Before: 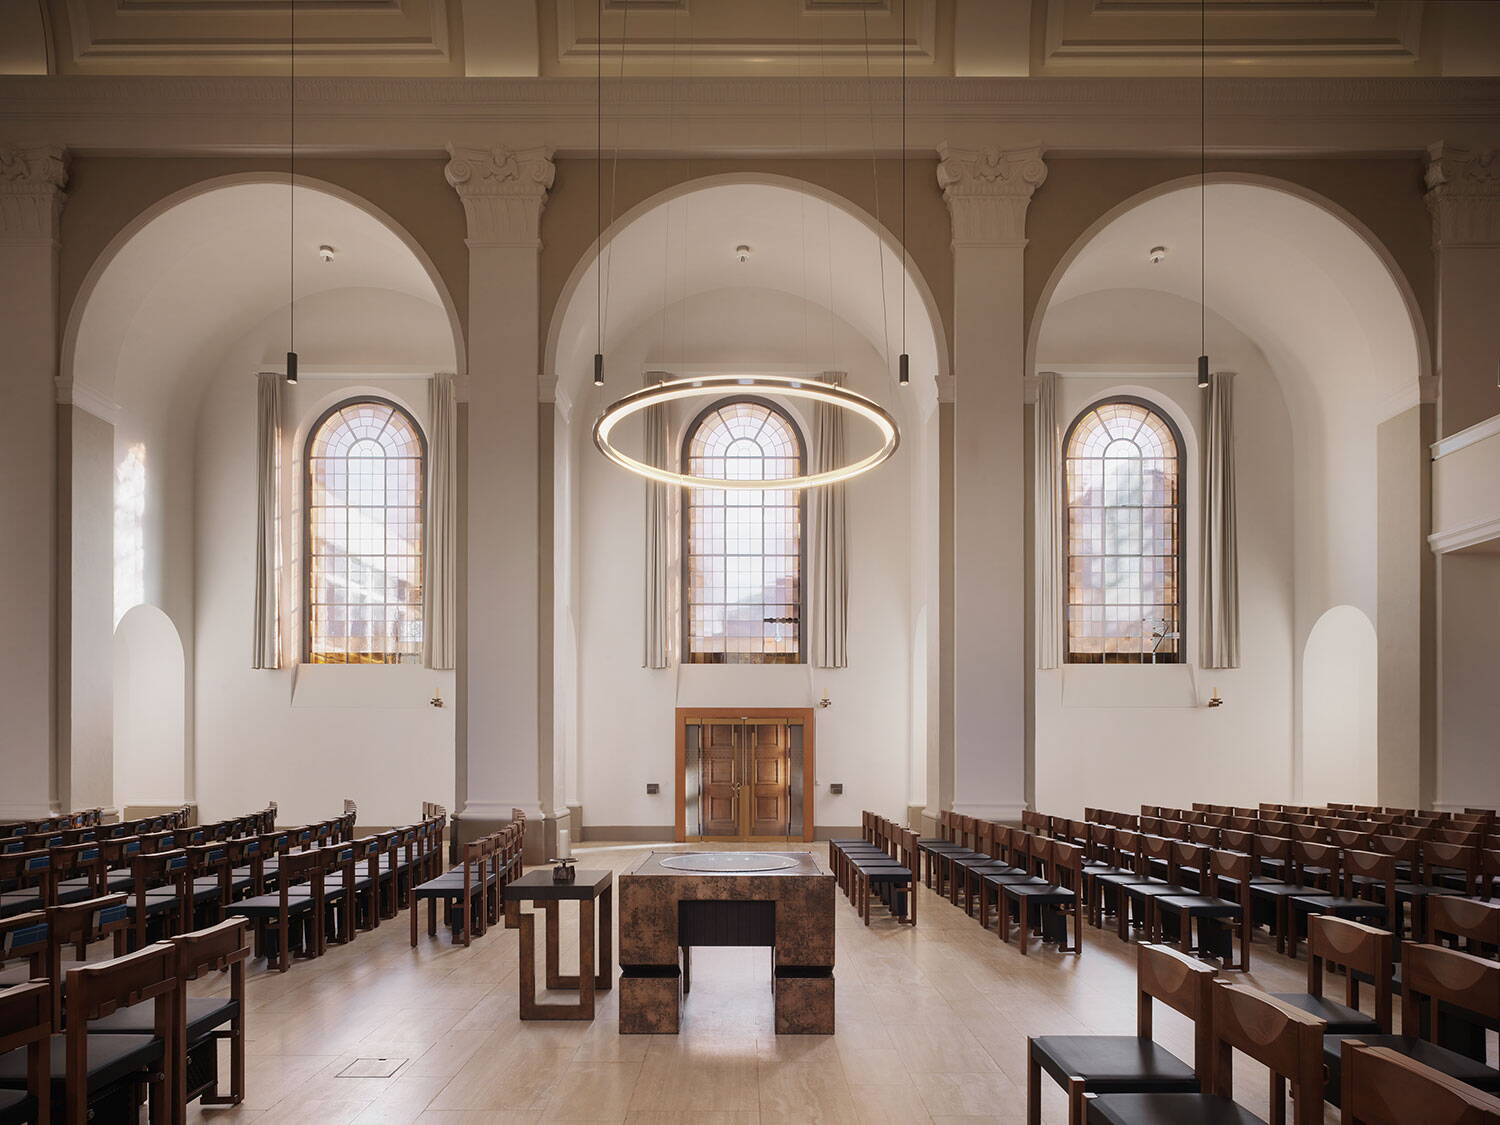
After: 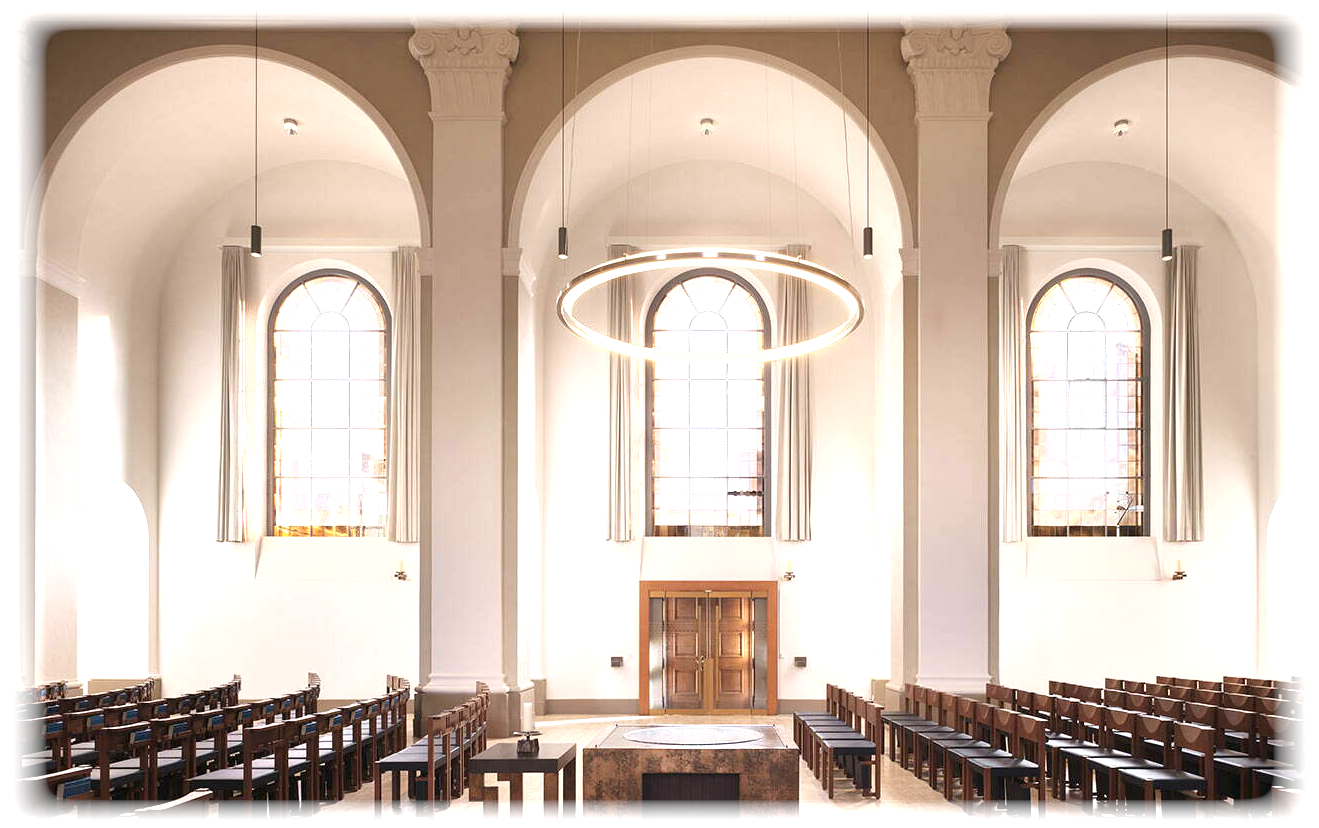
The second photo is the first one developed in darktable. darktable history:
exposure: exposure 1.137 EV, compensate highlight preservation false
crop and rotate: left 2.425%, top 11.305%, right 9.6%, bottom 15.08%
vignetting: fall-off start 93%, fall-off radius 5%, brightness 1, saturation -0.49, automatic ratio true, width/height ratio 1.332, shape 0.04, unbound false
